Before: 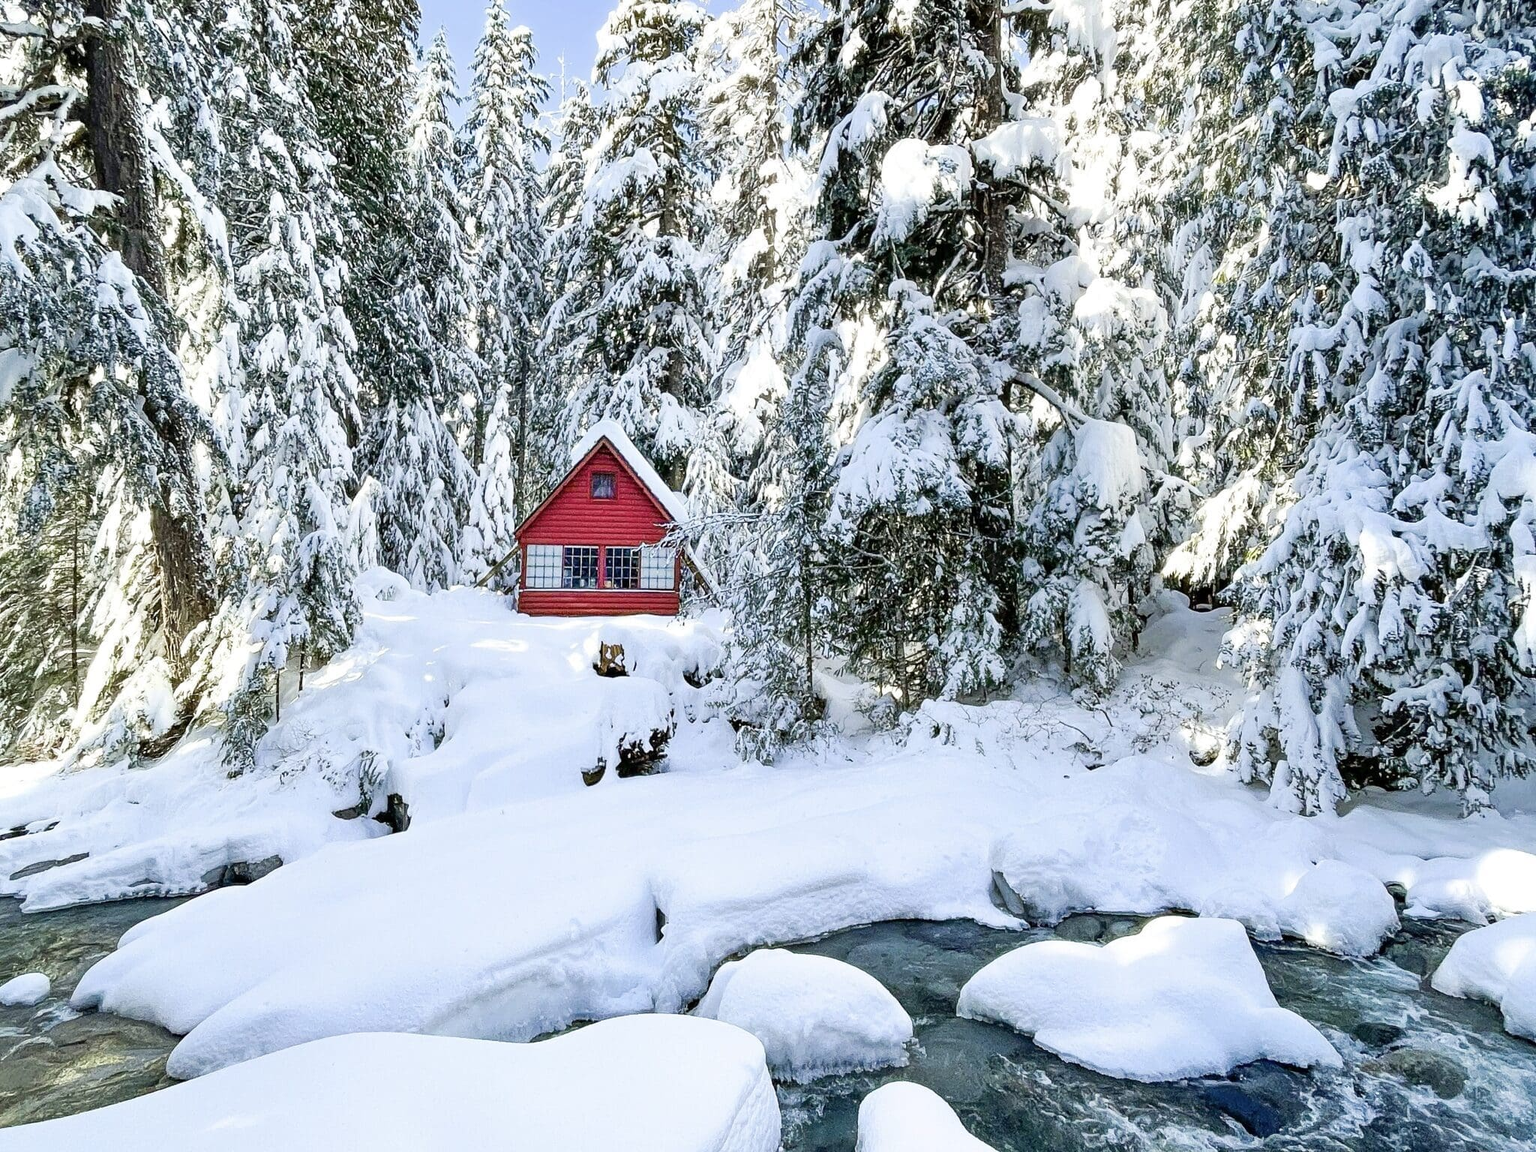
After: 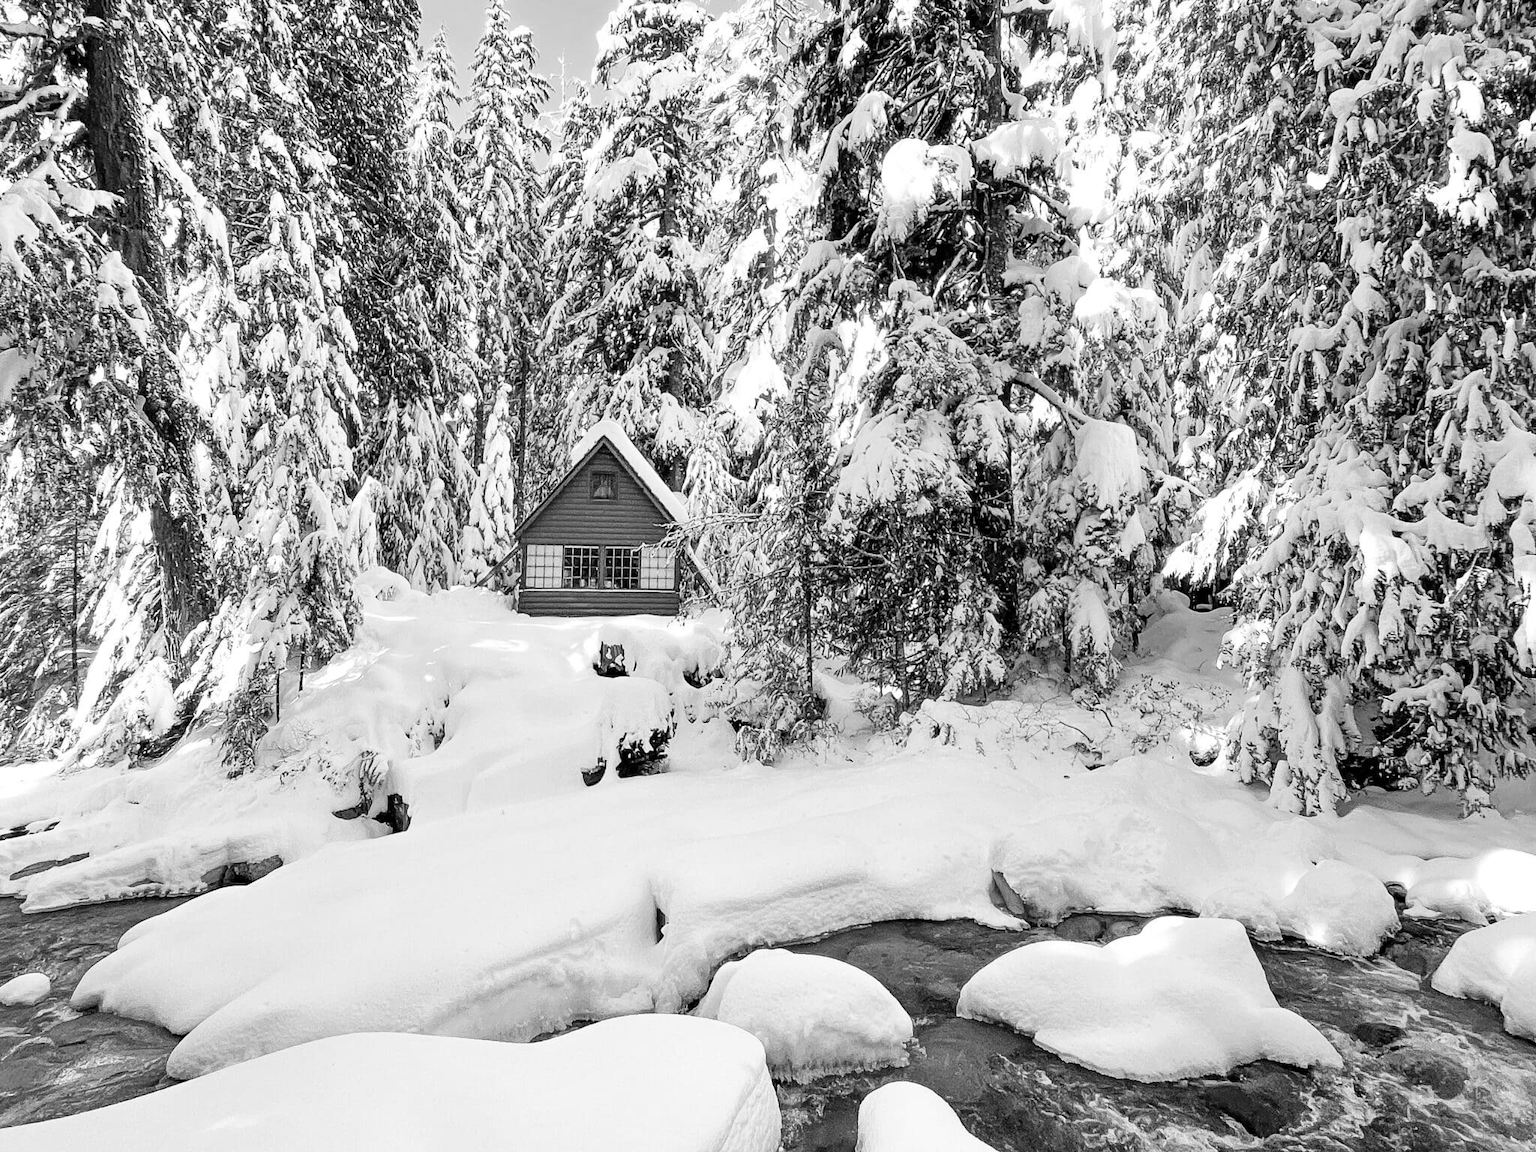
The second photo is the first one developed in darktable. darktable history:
white balance: emerald 1
exposure: black level correction 0.001, exposure 0.014 EV, compensate highlight preservation false
monochrome: on, module defaults
